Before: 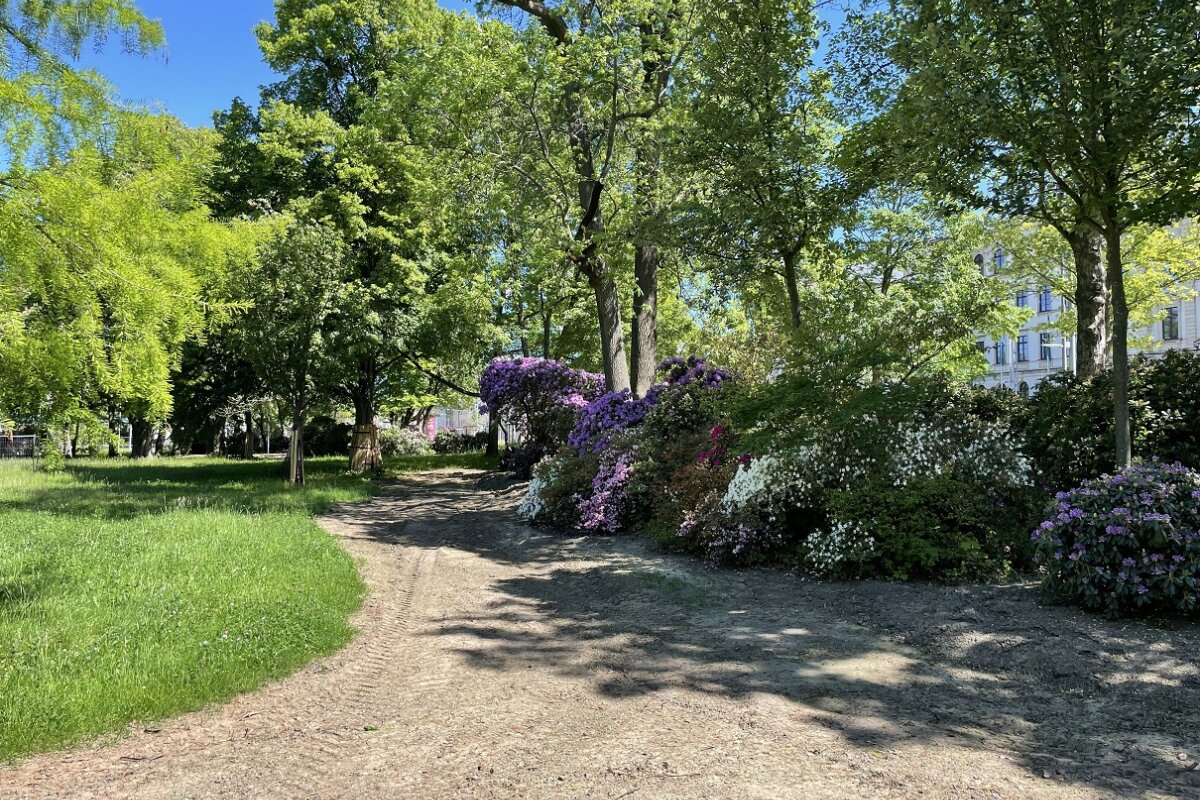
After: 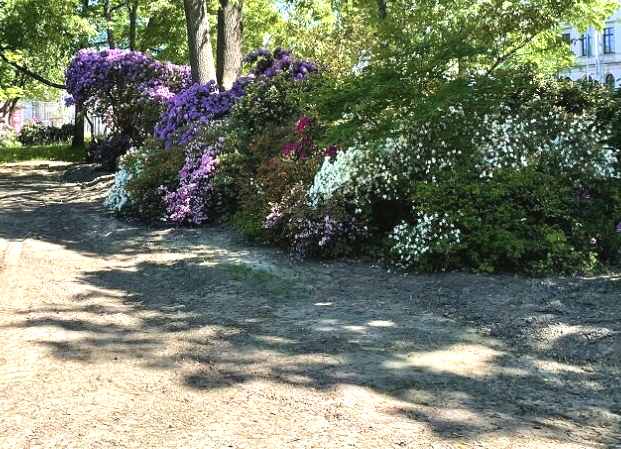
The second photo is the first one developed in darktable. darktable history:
crop: left 34.523%, top 38.539%, right 13.708%, bottom 5.276%
velvia: on, module defaults
exposure: black level correction -0.002, exposure 0.713 EV, compensate exposure bias true, compensate highlight preservation false
